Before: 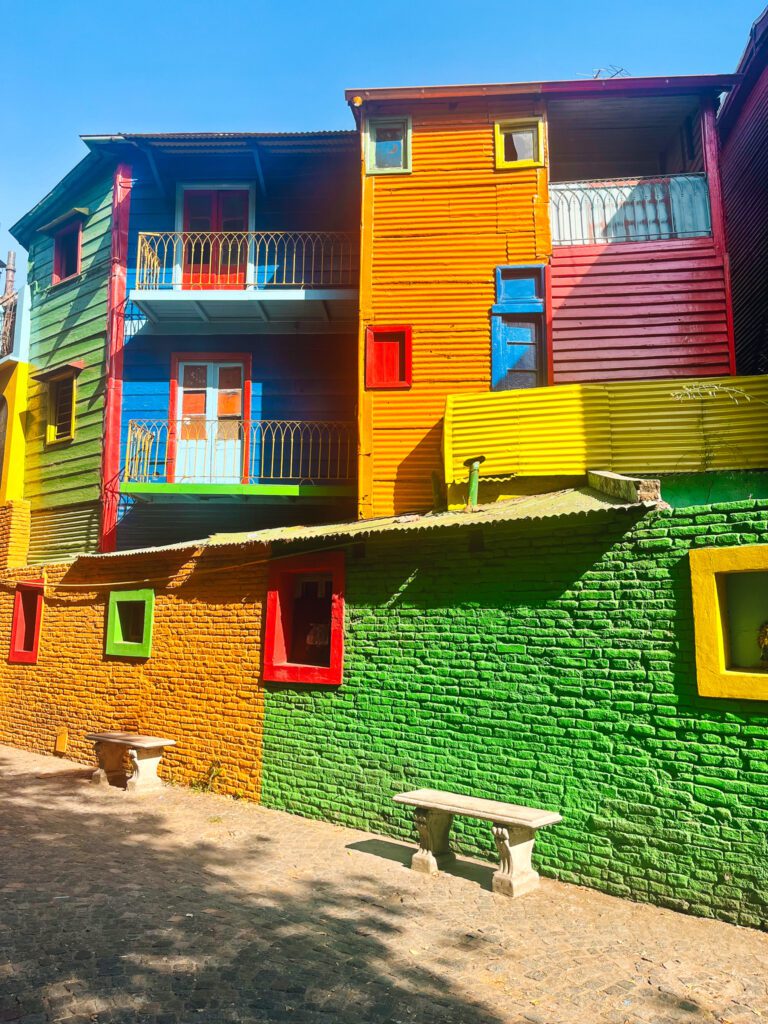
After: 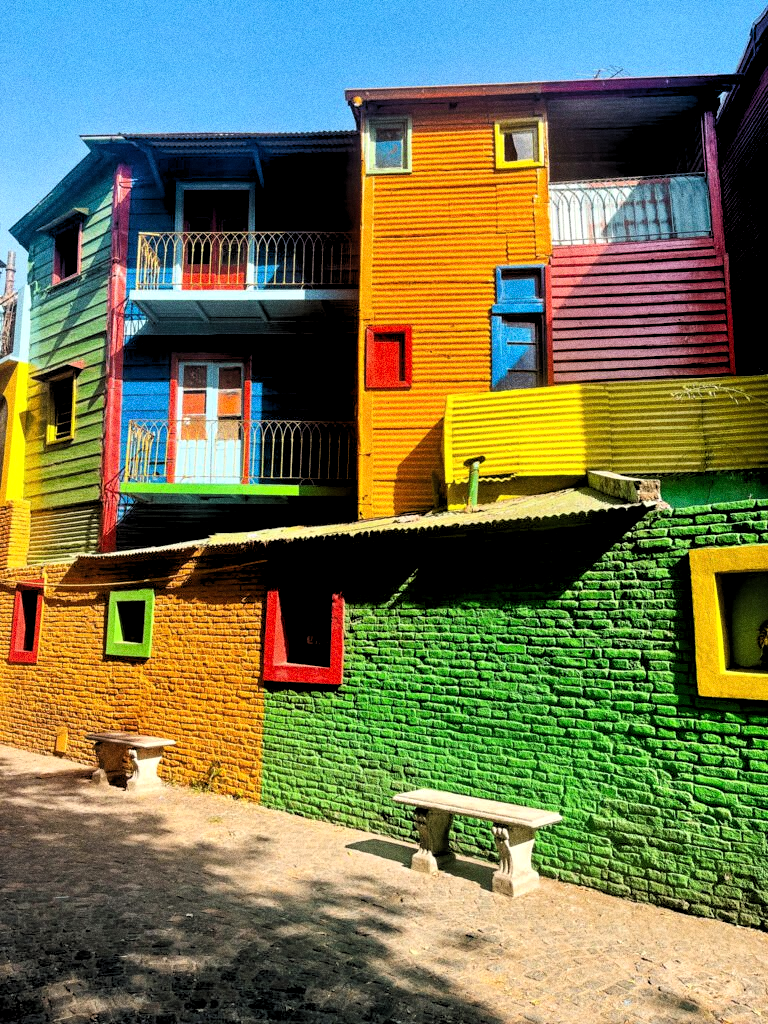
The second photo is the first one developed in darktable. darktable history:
grain: coarseness 0.09 ISO, strength 40%
rgb levels: levels [[0.034, 0.472, 0.904], [0, 0.5, 1], [0, 0.5, 1]]
